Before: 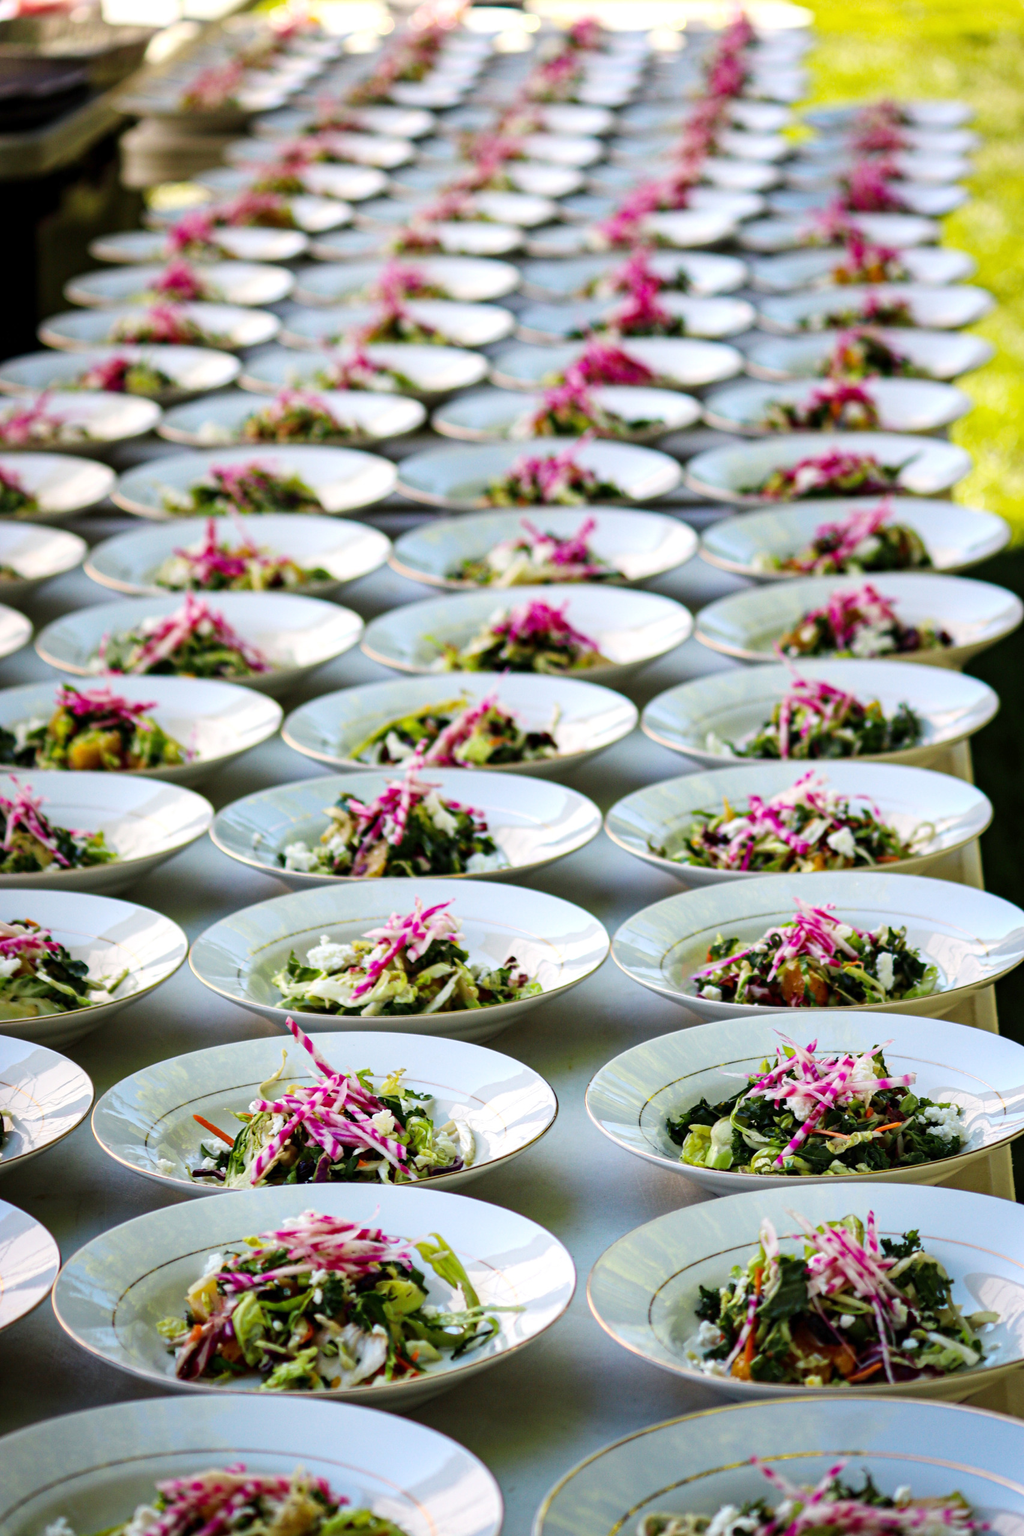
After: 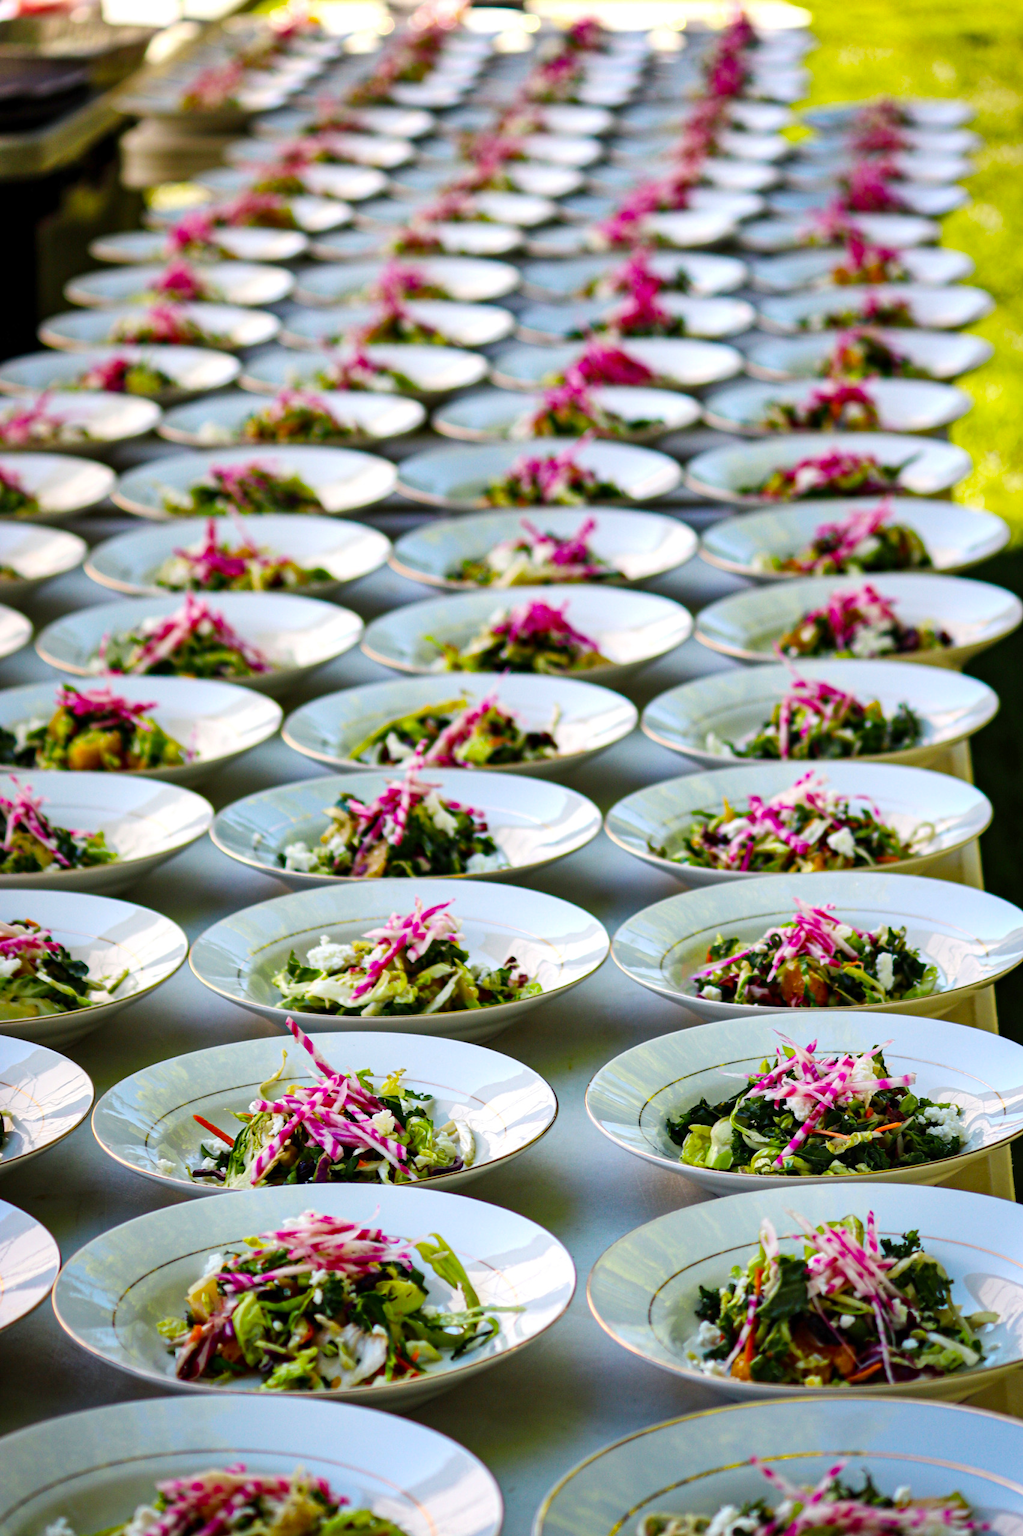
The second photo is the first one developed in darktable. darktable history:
shadows and highlights: soften with gaussian
color balance: output saturation 120%
